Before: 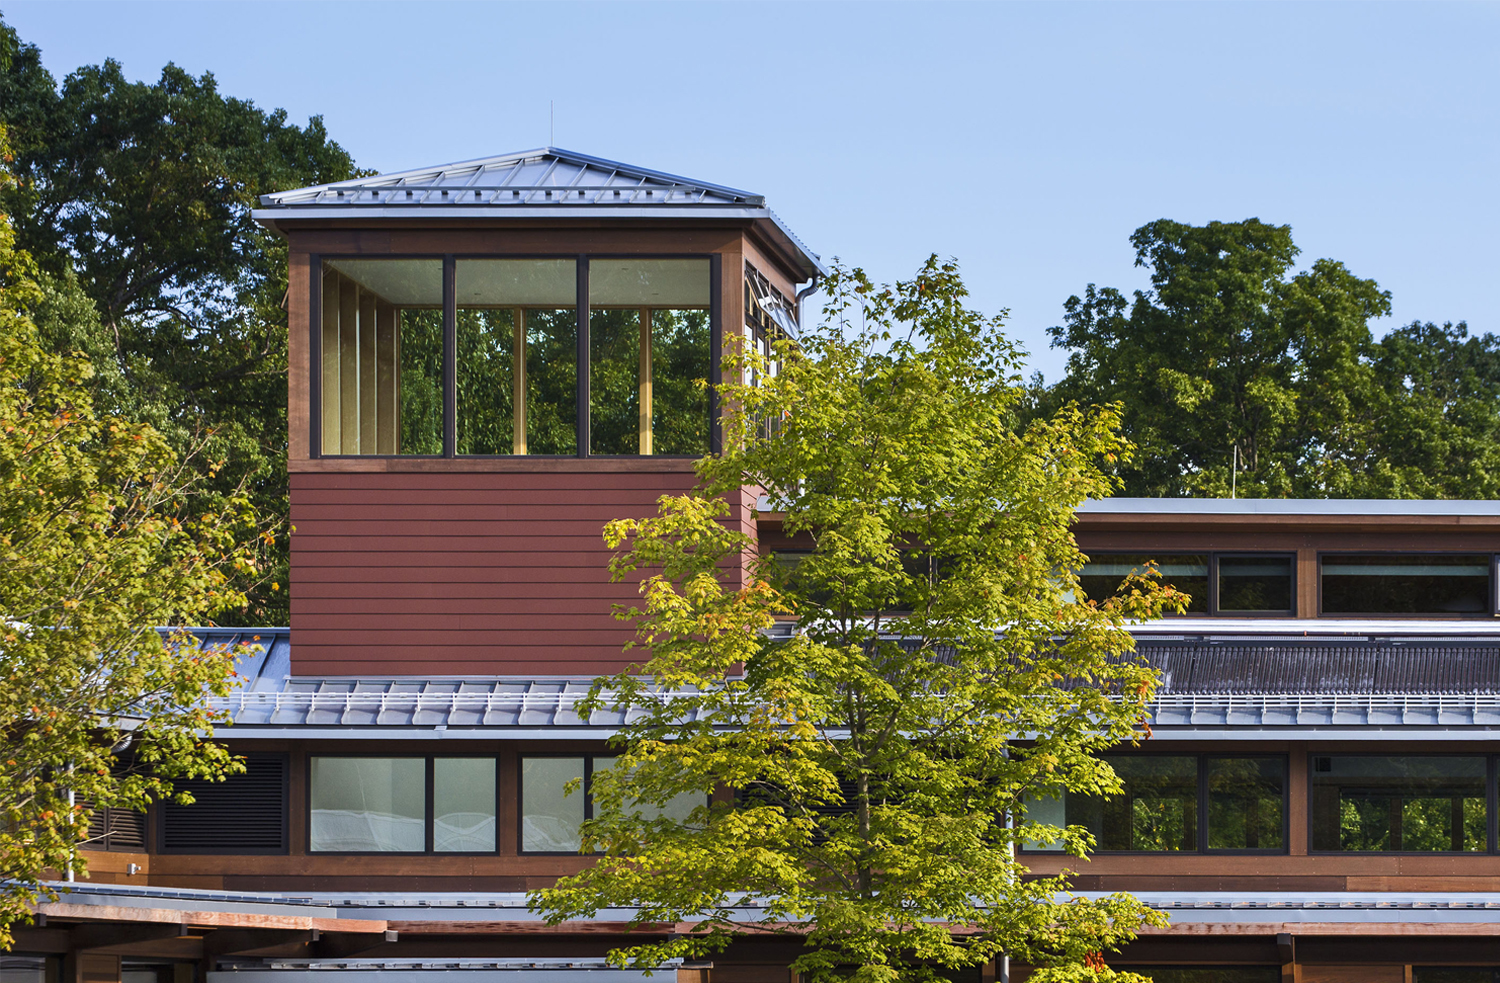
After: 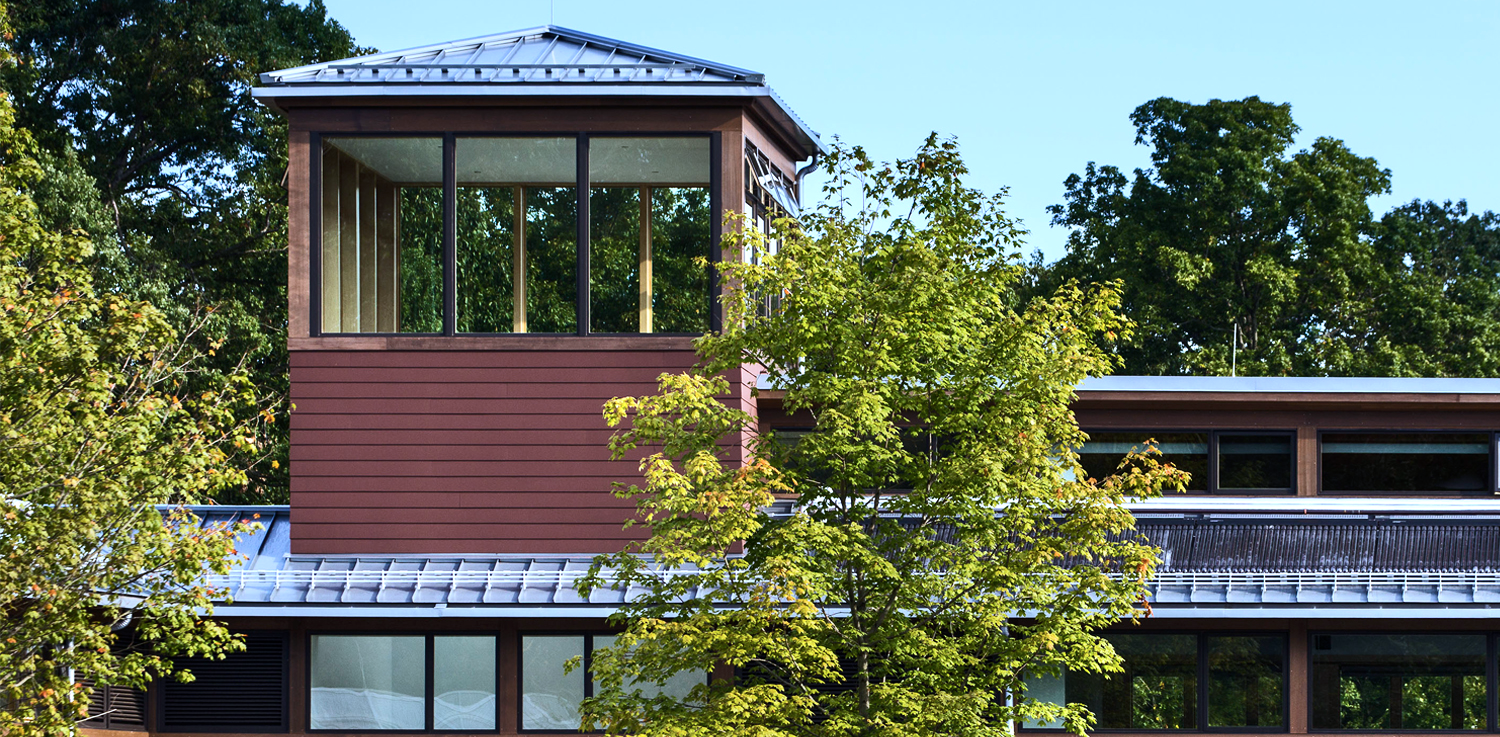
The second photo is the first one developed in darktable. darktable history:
tone equalizer: -8 EV -0.417 EV, -7 EV -0.389 EV, -6 EV -0.333 EV, -5 EV -0.222 EV, -3 EV 0.222 EV, -2 EV 0.333 EV, -1 EV 0.389 EV, +0 EV 0.417 EV, edges refinement/feathering 500, mask exposure compensation -1.57 EV, preserve details no
white balance: red 0.931, blue 1.11
crop and rotate: top 12.5%, bottom 12.5%
contrast brightness saturation: contrast 0.11, saturation -0.17
